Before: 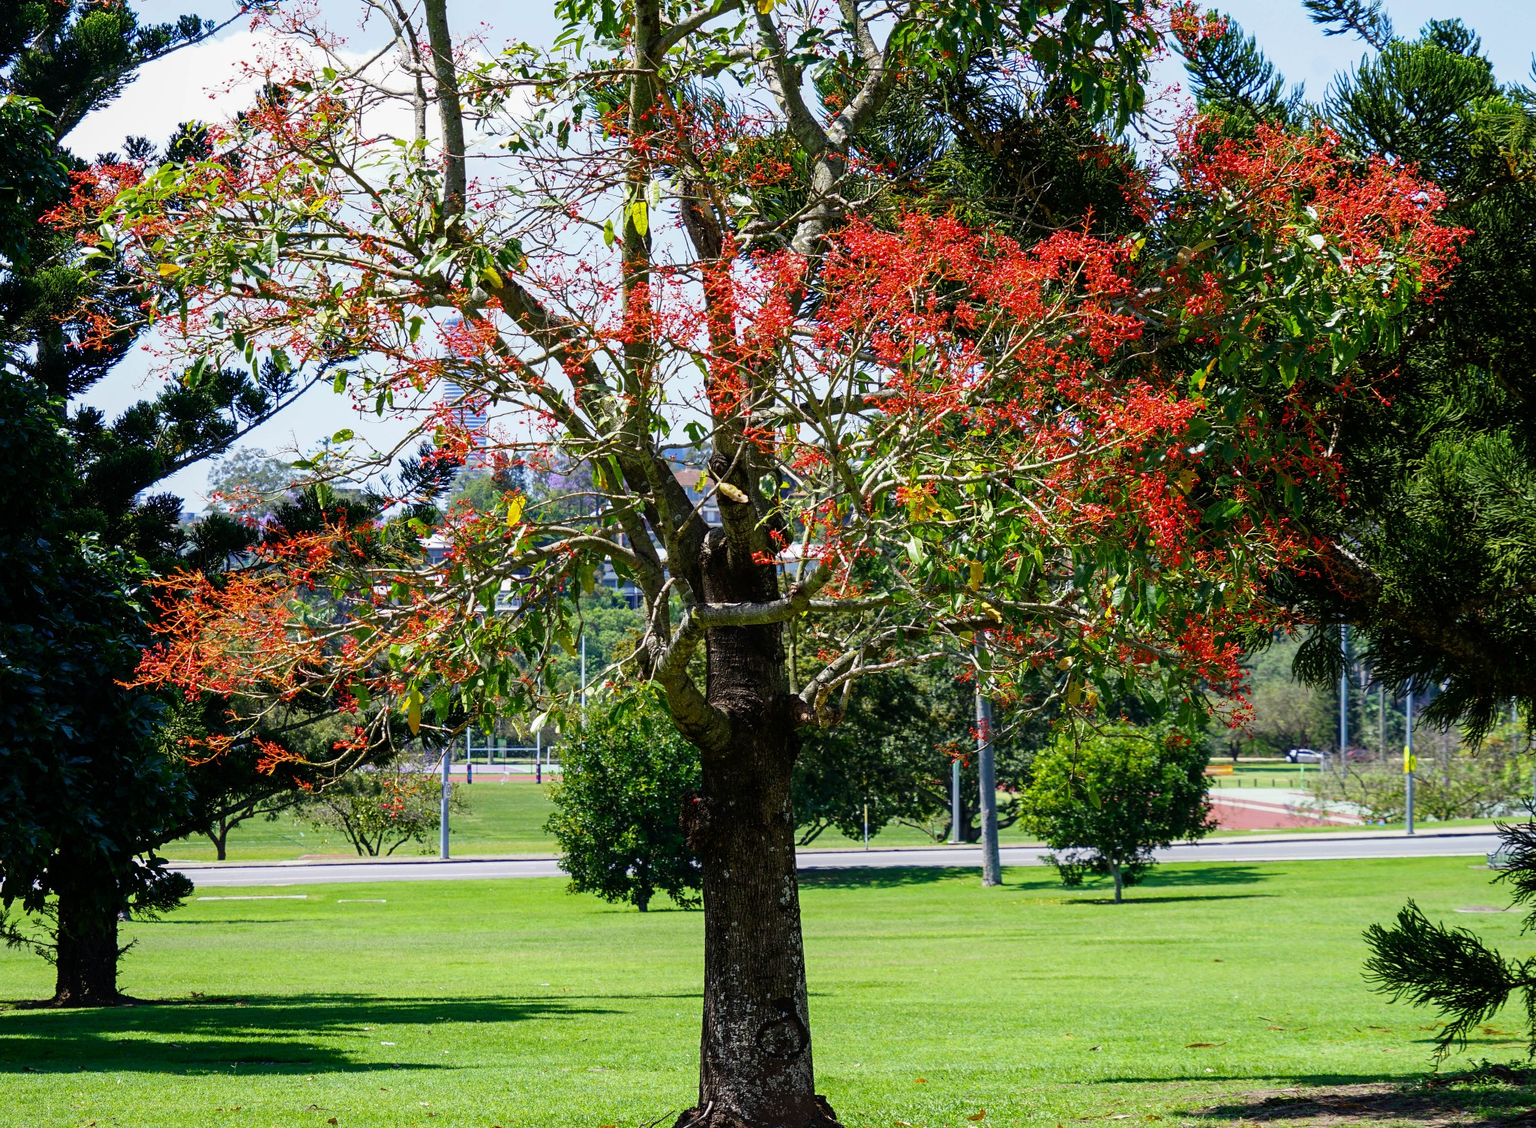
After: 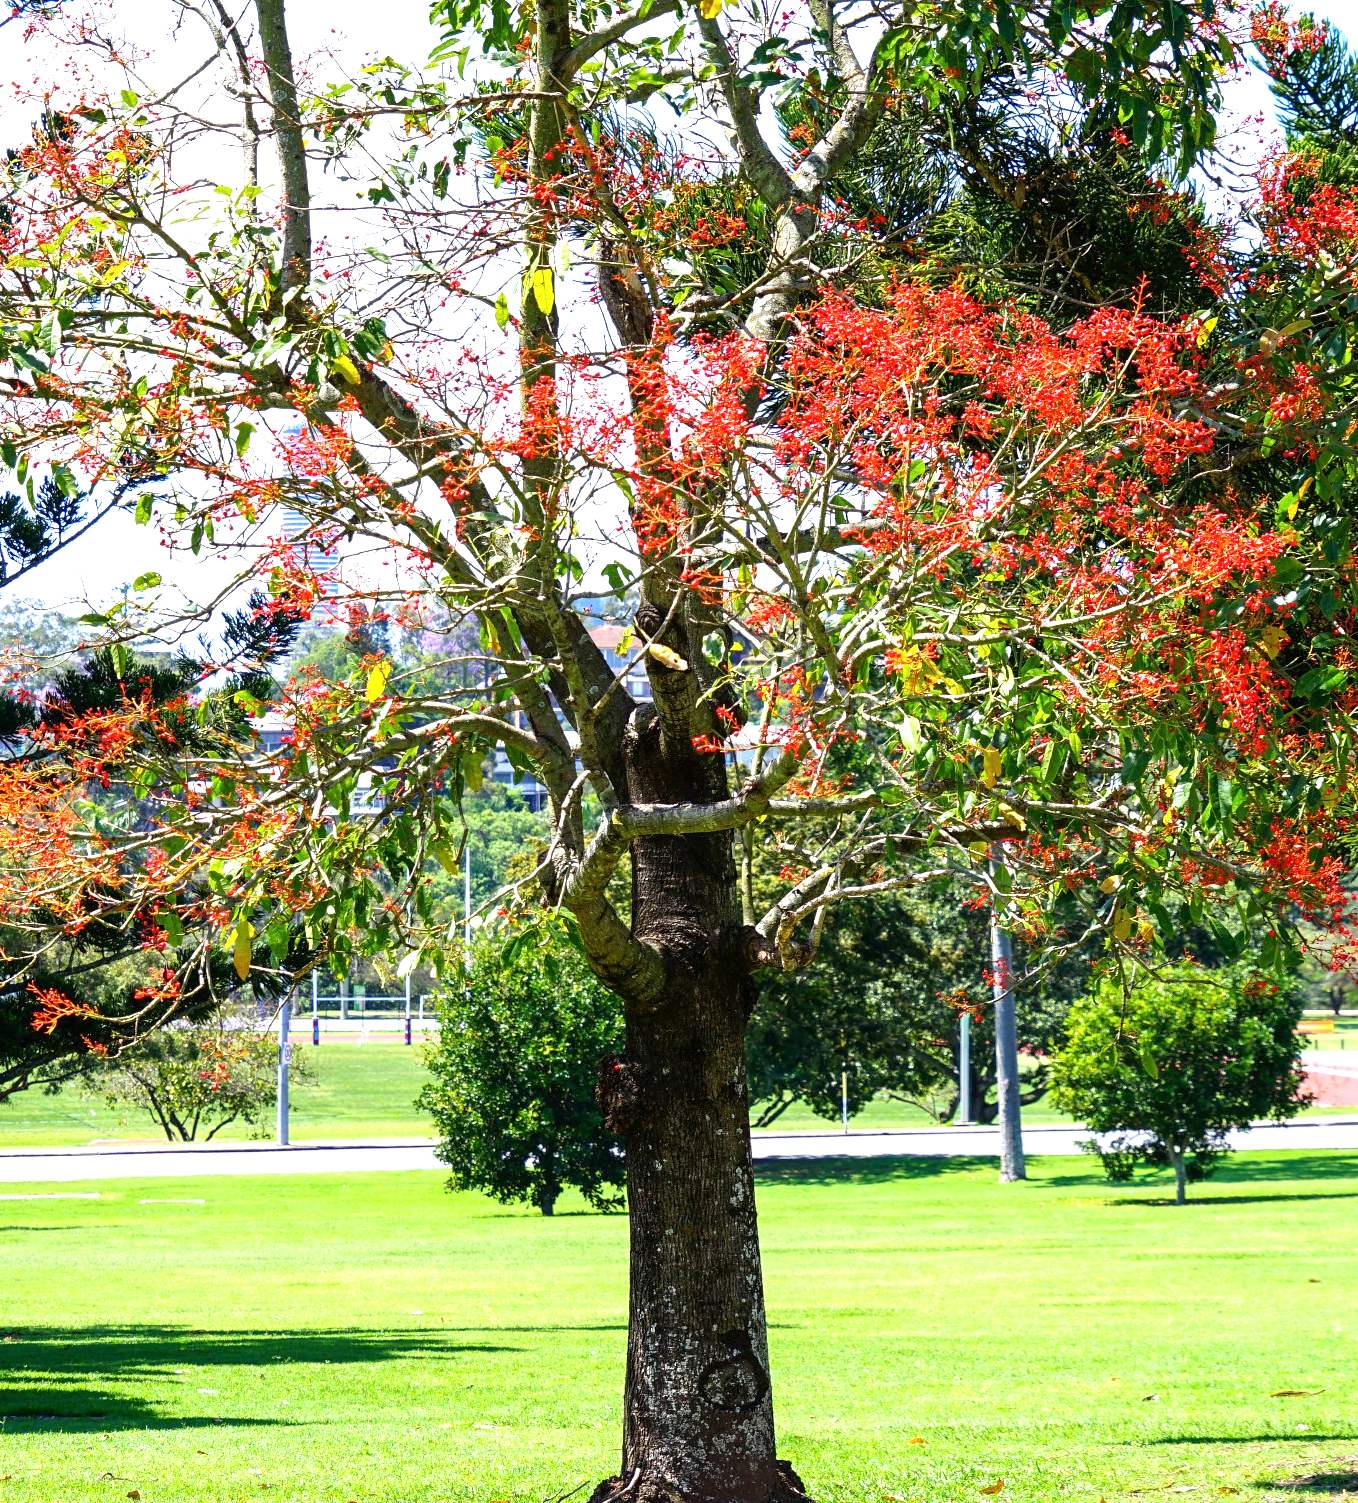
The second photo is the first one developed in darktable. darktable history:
color correction: highlights b* 0.013, saturation 0.99
crop and rotate: left 15.156%, right 18.498%
exposure: exposure 1 EV, compensate highlight preservation false
